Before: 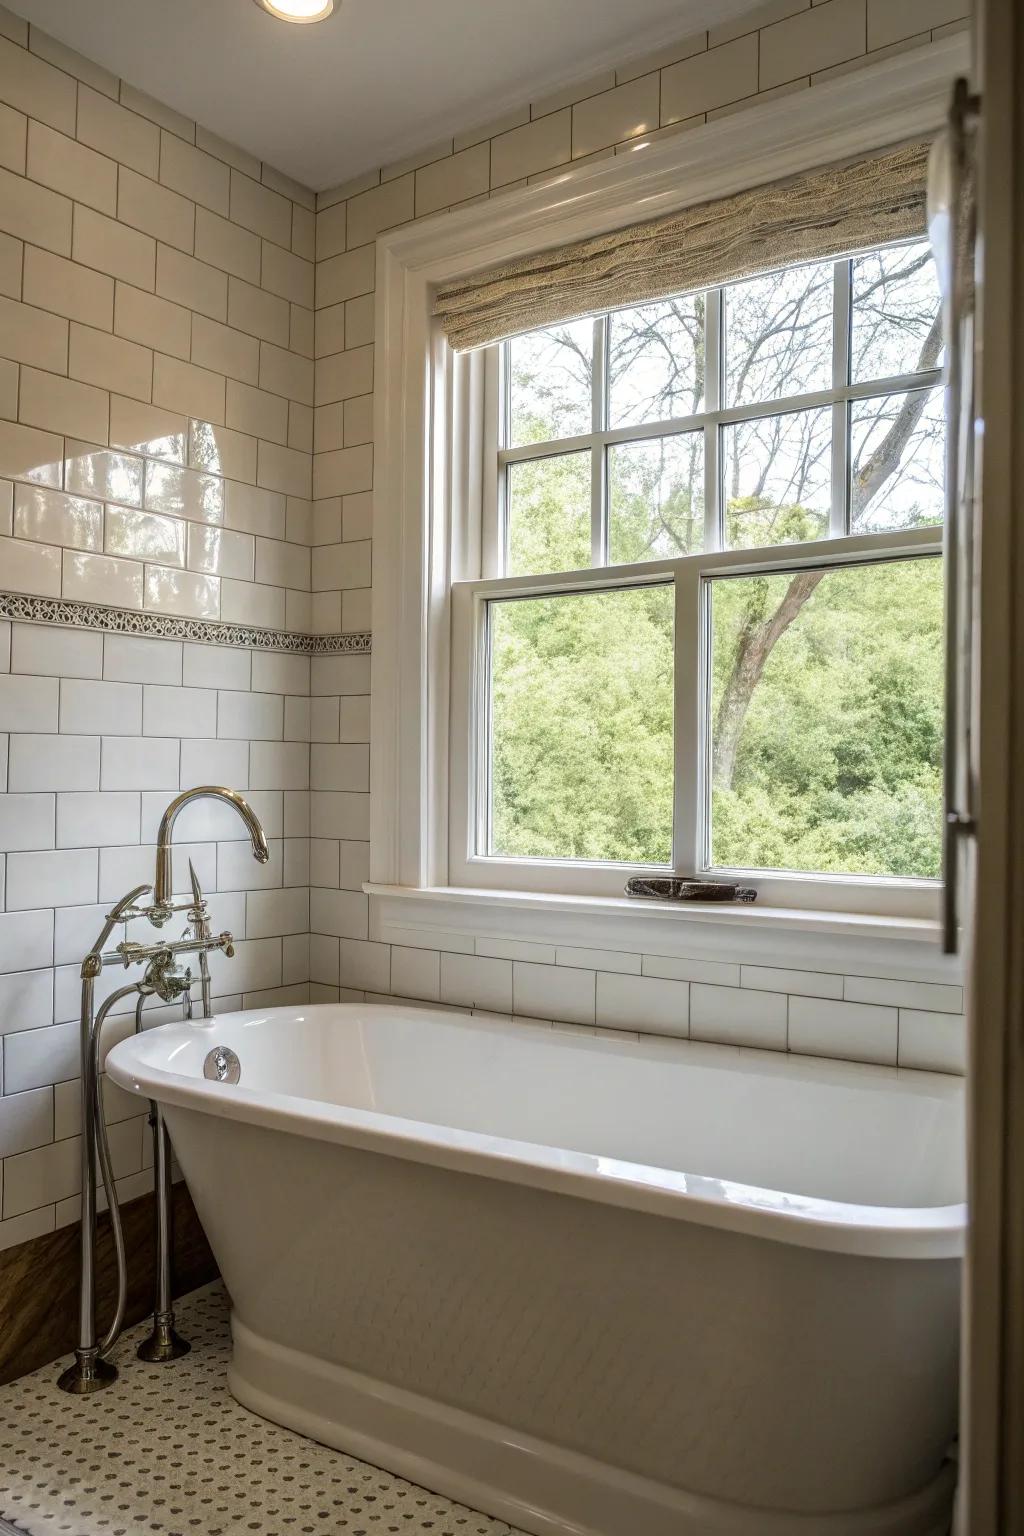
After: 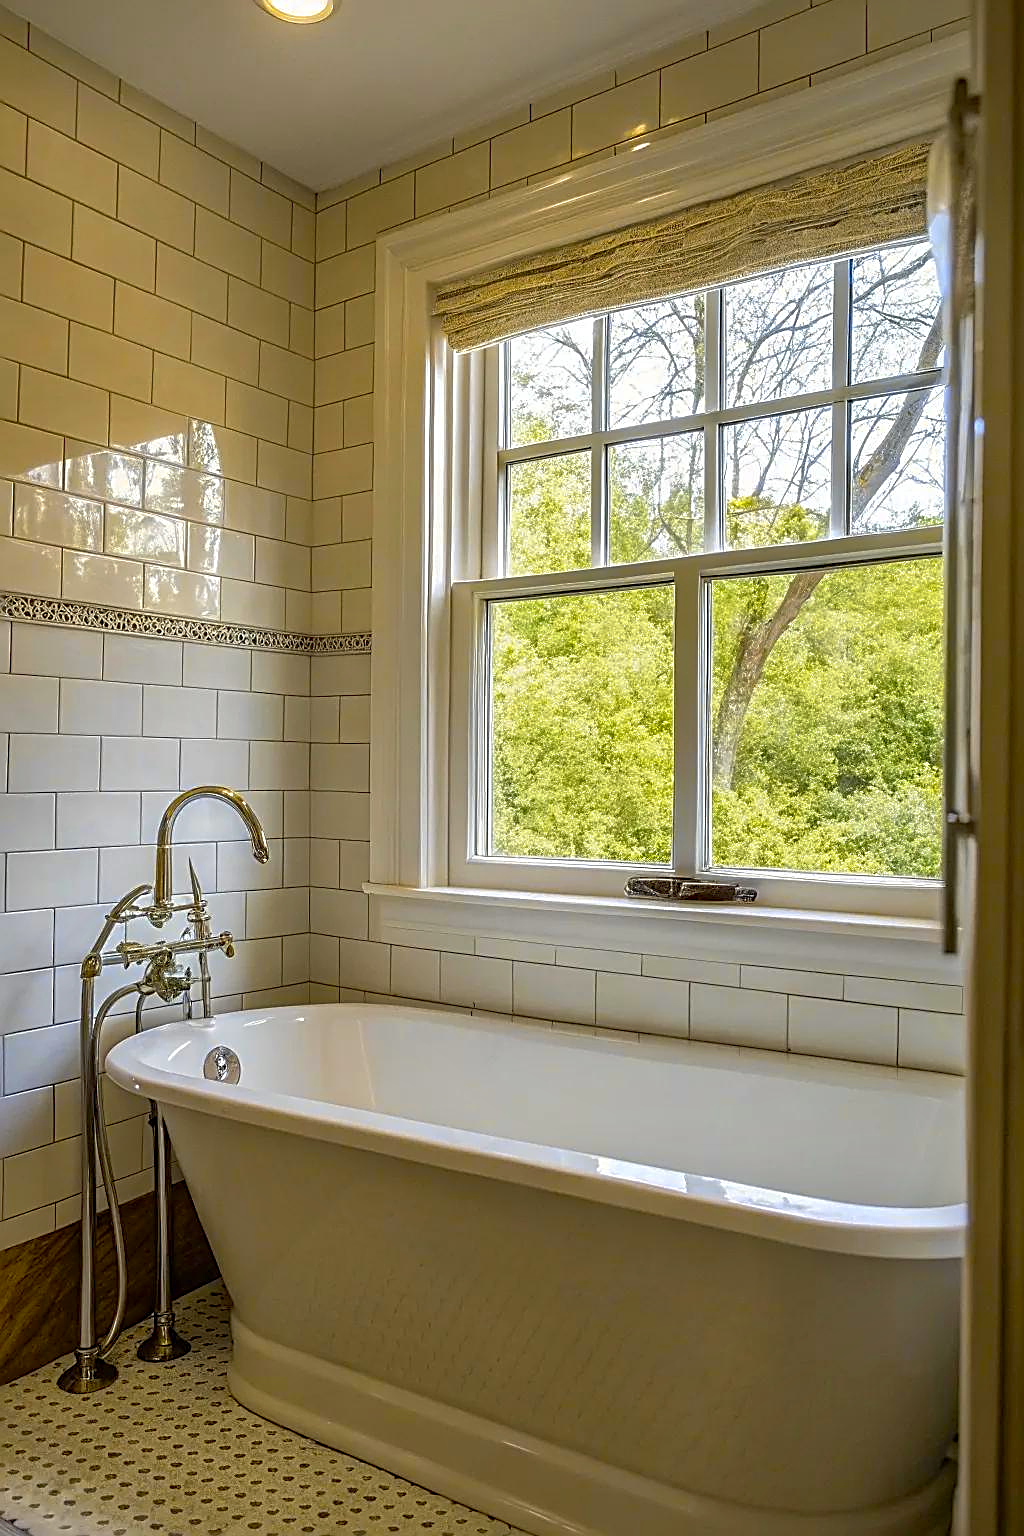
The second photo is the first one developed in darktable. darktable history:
shadows and highlights: on, module defaults
sharpen: amount 1
color contrast: green-magenta contrast 1.12, blue-yellow contrast 1.95, unbound 0
exposure: compensate highlight preservation false
